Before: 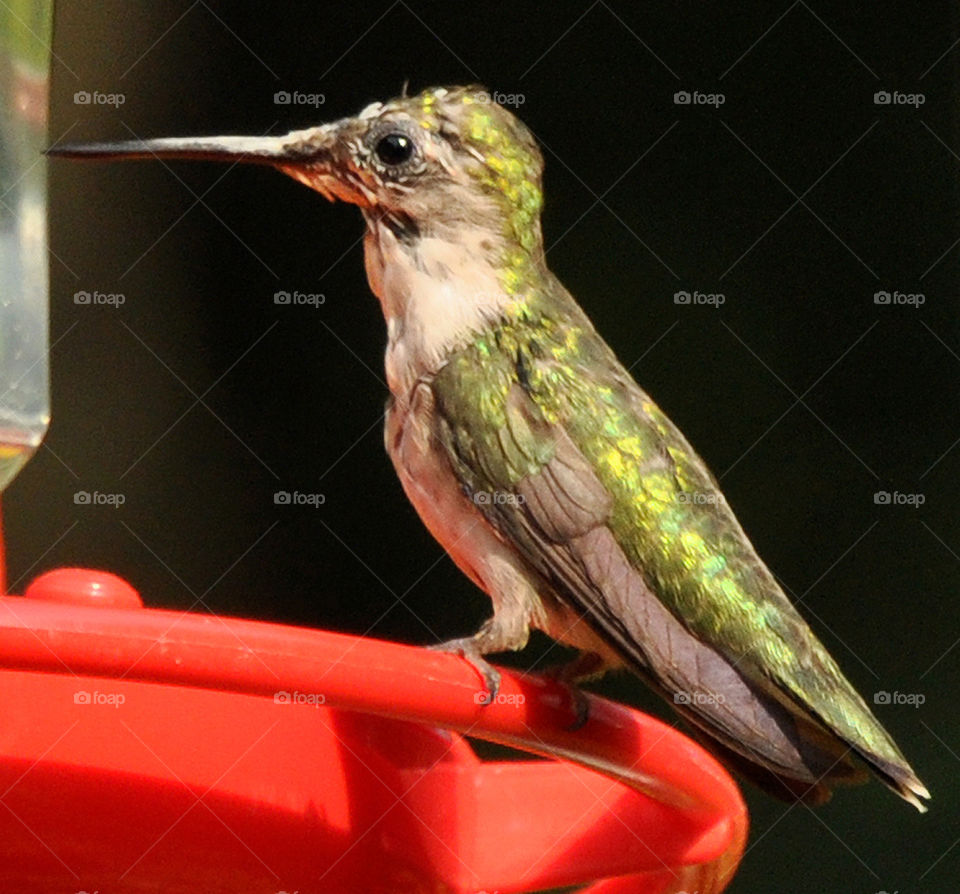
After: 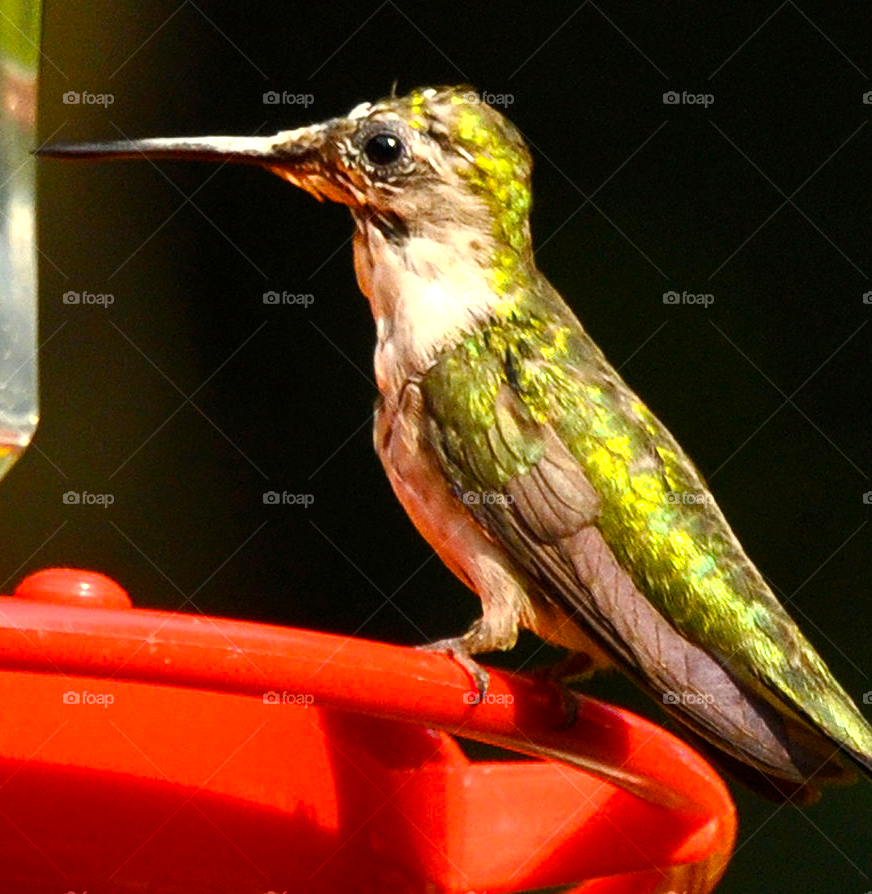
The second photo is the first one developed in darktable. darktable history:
color balance rgb: linear chroma grading › global chroma 14.432%, perceptual saturation grading › global saturation 20%, perceptual saturation grading › highlights -24.898%, perceptual saturation grading › shadows 24.652%, perceptual brilliance grading › highlights 15.471%, perceptual brilliance grading › shadows -14.343%, global vibrance 20%
crop and rotate: left 1.161%, right 7.988%
